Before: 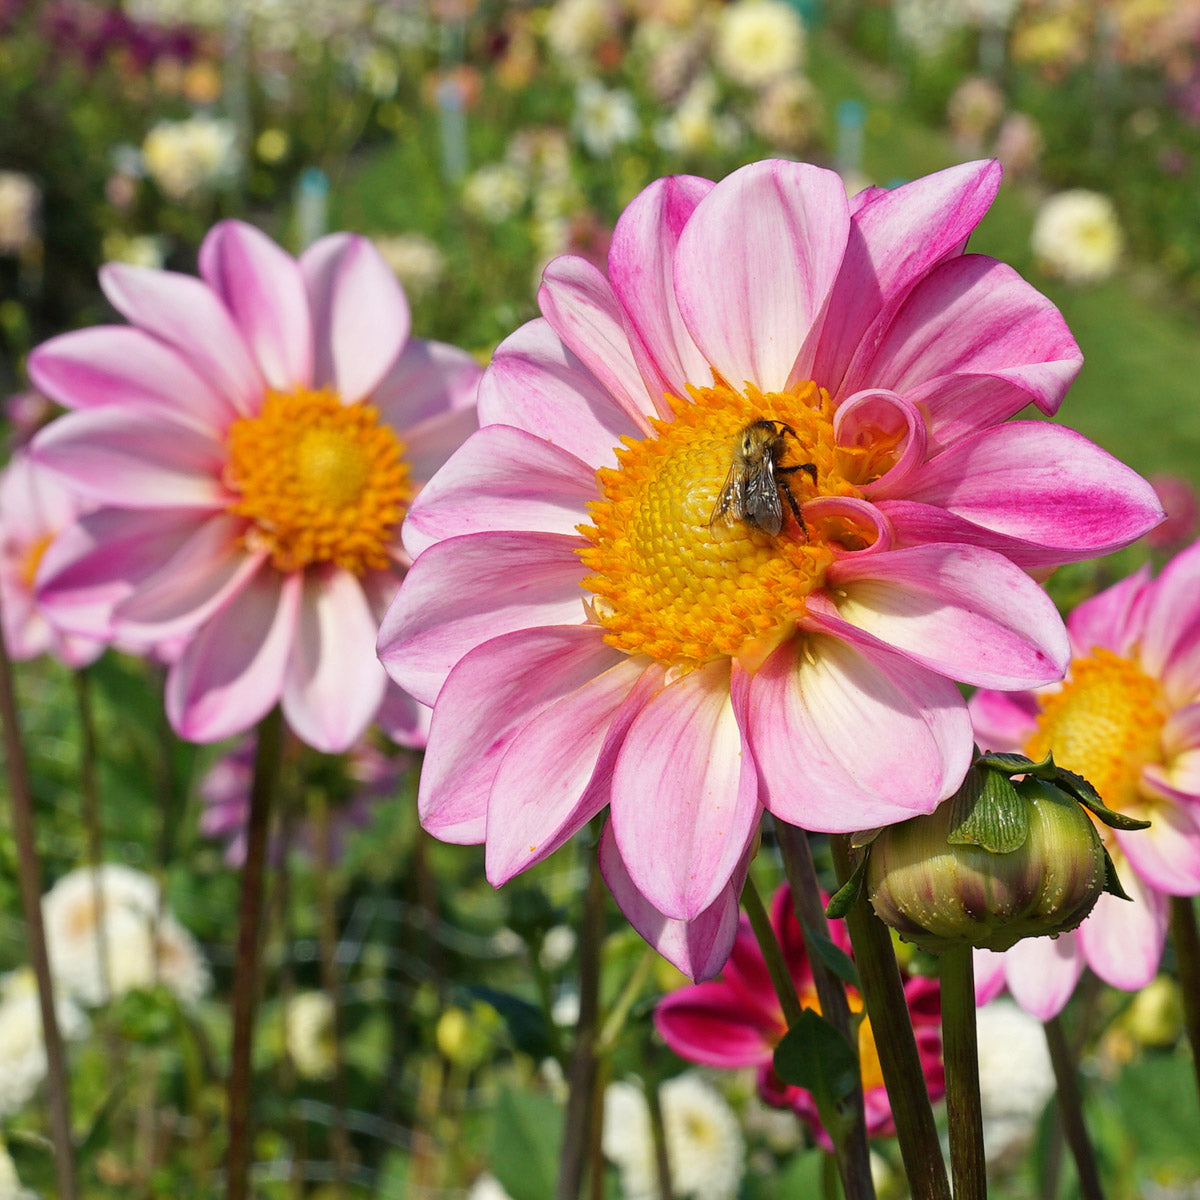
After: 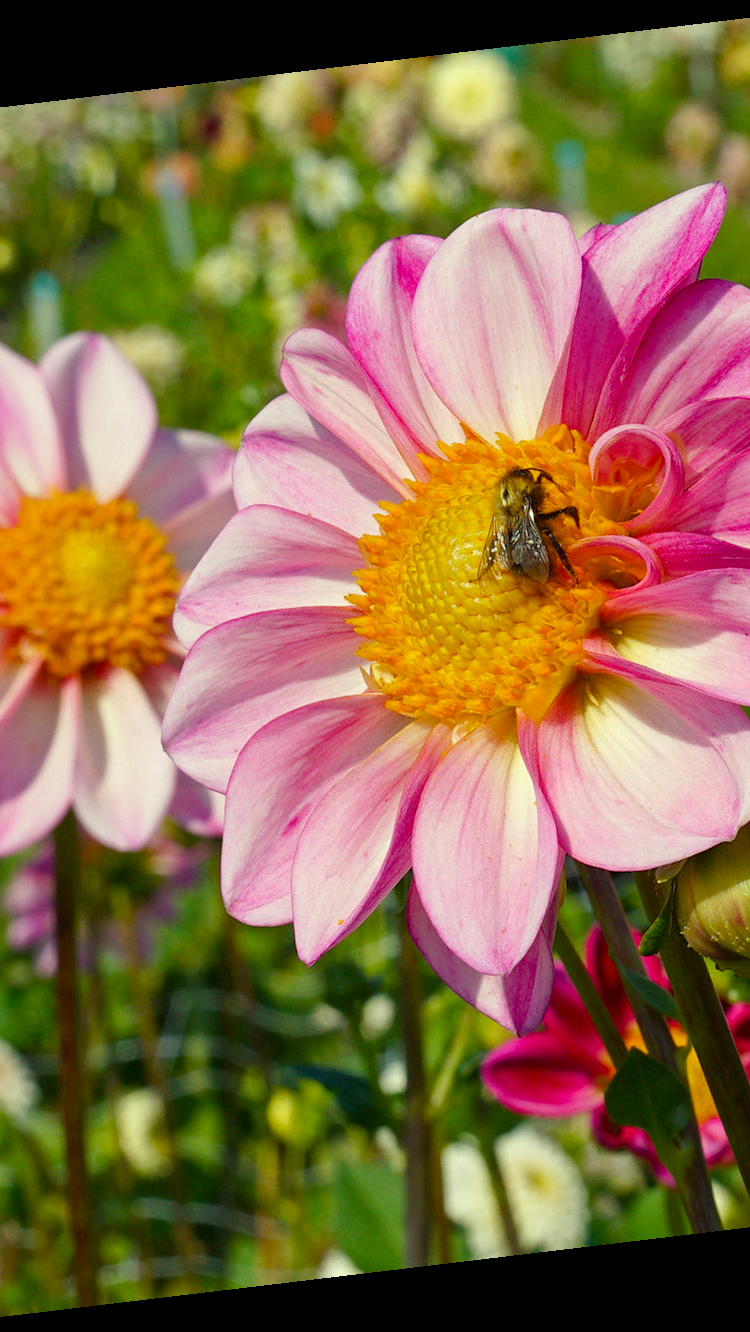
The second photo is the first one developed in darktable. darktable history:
color balance rgb: perceptual saturation grading › global saturation 20%, perceptual saturation grading › highlights -25%, perceptual saturation grading › shadows 25%
crop: left 21.674%, right 22.086%
rotate and perspective: rotation -6.83°, automatic cropping off
color correction: highlights a* -5.94, highlights b* 11.19
